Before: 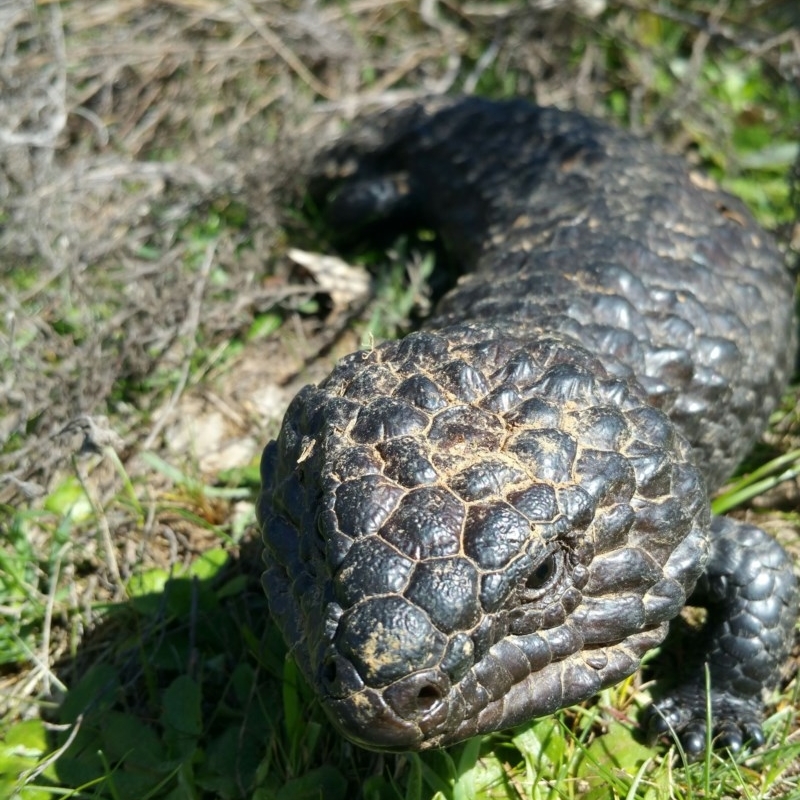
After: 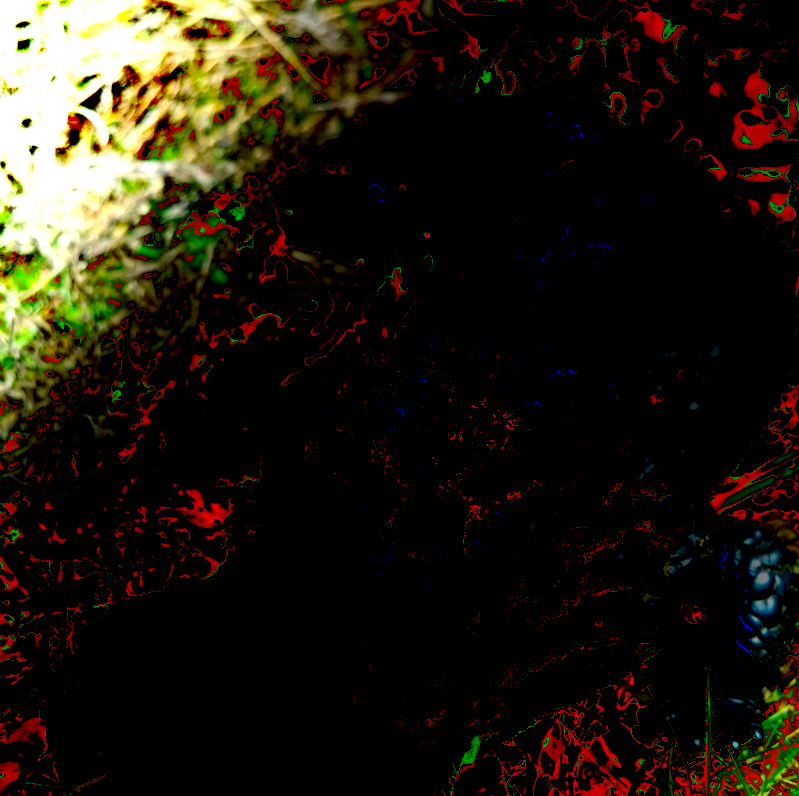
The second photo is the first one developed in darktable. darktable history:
exposure: black level correction 0.099, exposure 2.923 EV, compensate highlight preservation false
local contrast: on, module defaults
crop: top 0.238%, bottom 0.181%
